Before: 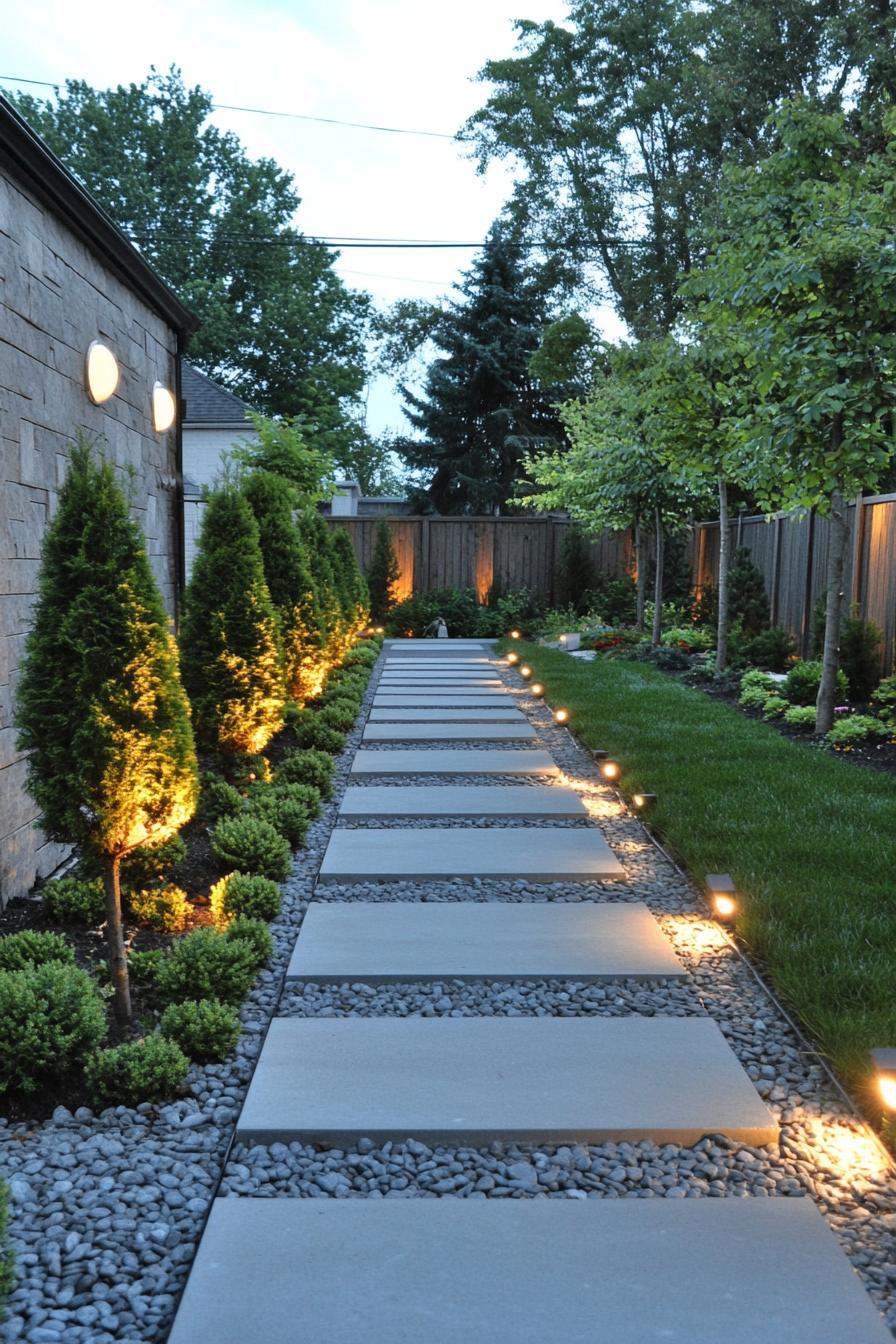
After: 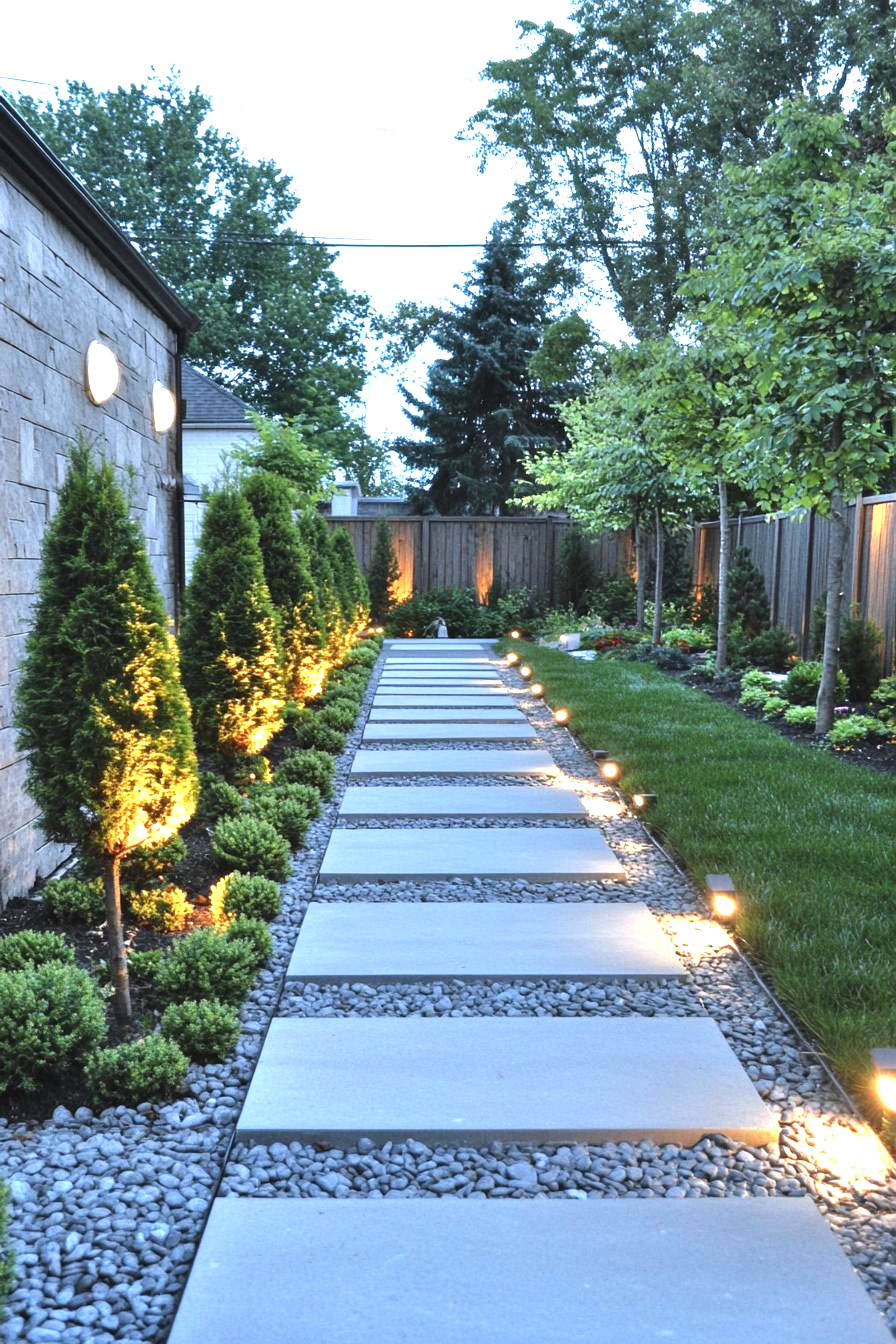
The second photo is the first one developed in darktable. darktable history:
exposure: black level correction 0, exposure 1.2 EV, compensate highlight preservation false
local contrast: highlights 100%, shadows 100%, detail 120%, midtone range 0.2
white balance: red 0.954, blue 1.079
contrast brightness saturation: contrast -0.08, brightness -0.04, saturation -0.11
